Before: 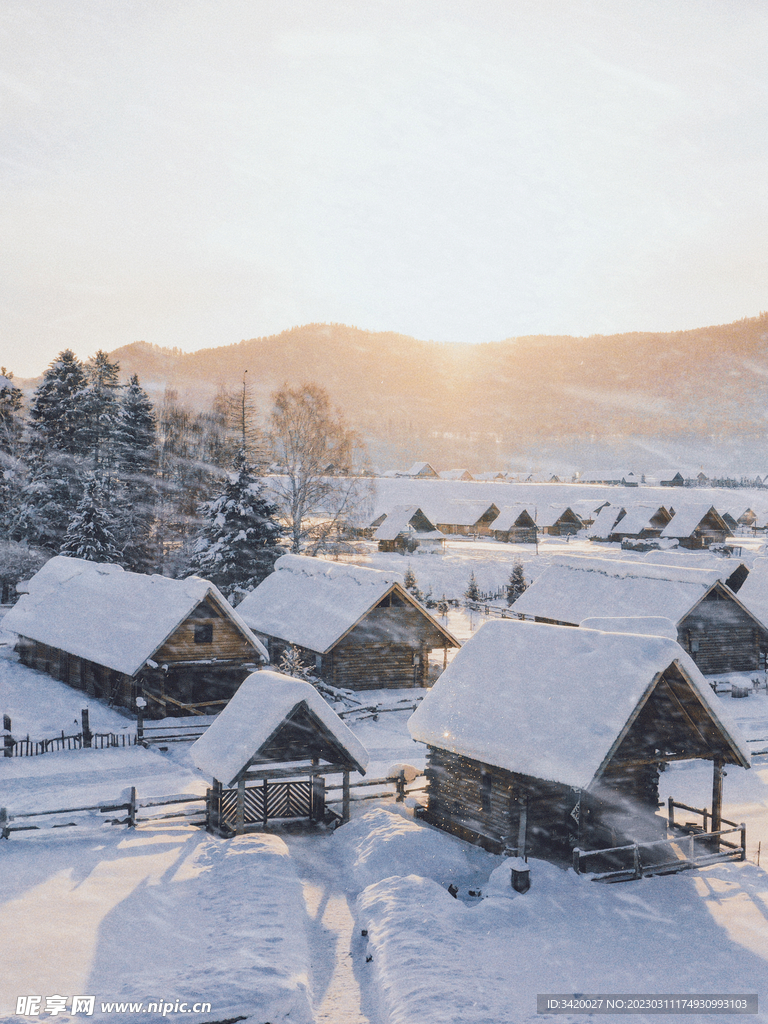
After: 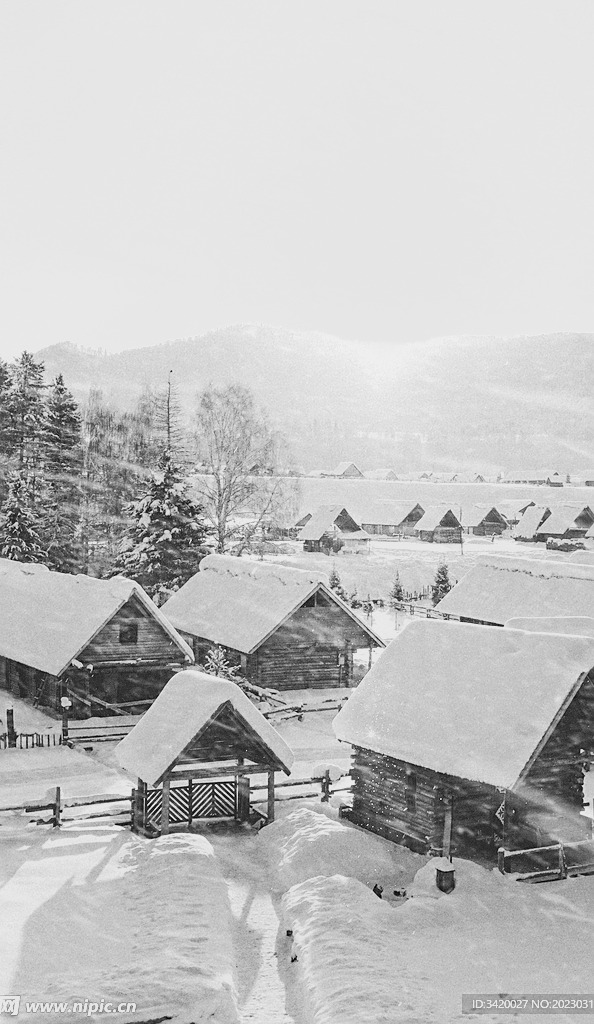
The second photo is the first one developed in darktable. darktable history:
sharpen: on, module defaults
monochrome: a -71.75, b 75.82
tone curve: curves: ch0 [(0, 0) (0.55, 0.716) (0.841, 0.969)]
crop: left 9.88%, right 12.664%
